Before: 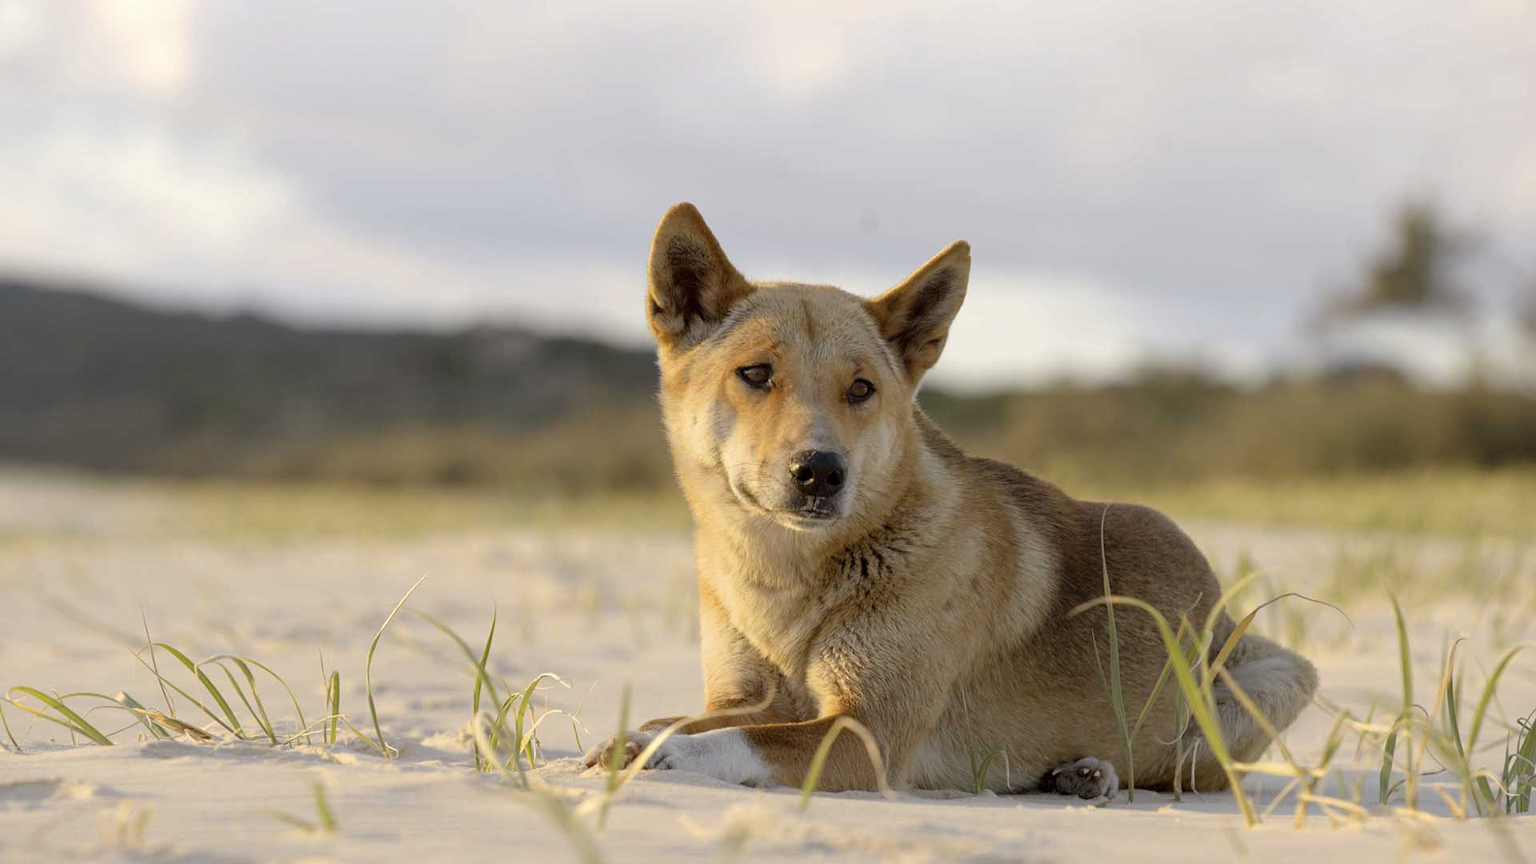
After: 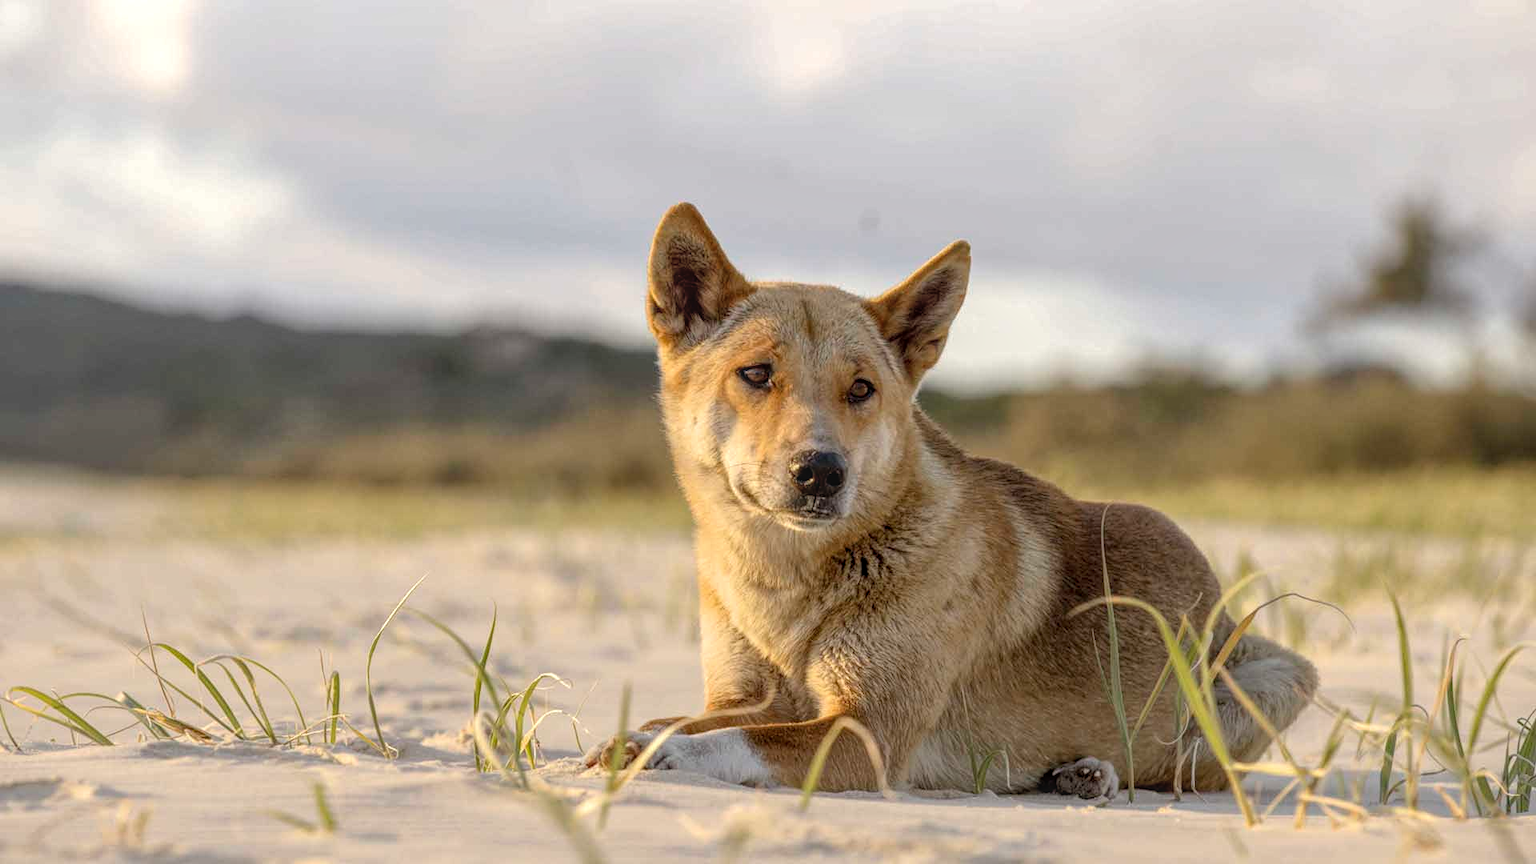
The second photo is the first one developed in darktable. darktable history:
local contrast: highlights 76%, shadows 55%, detail 177%, midtone range 0.209
